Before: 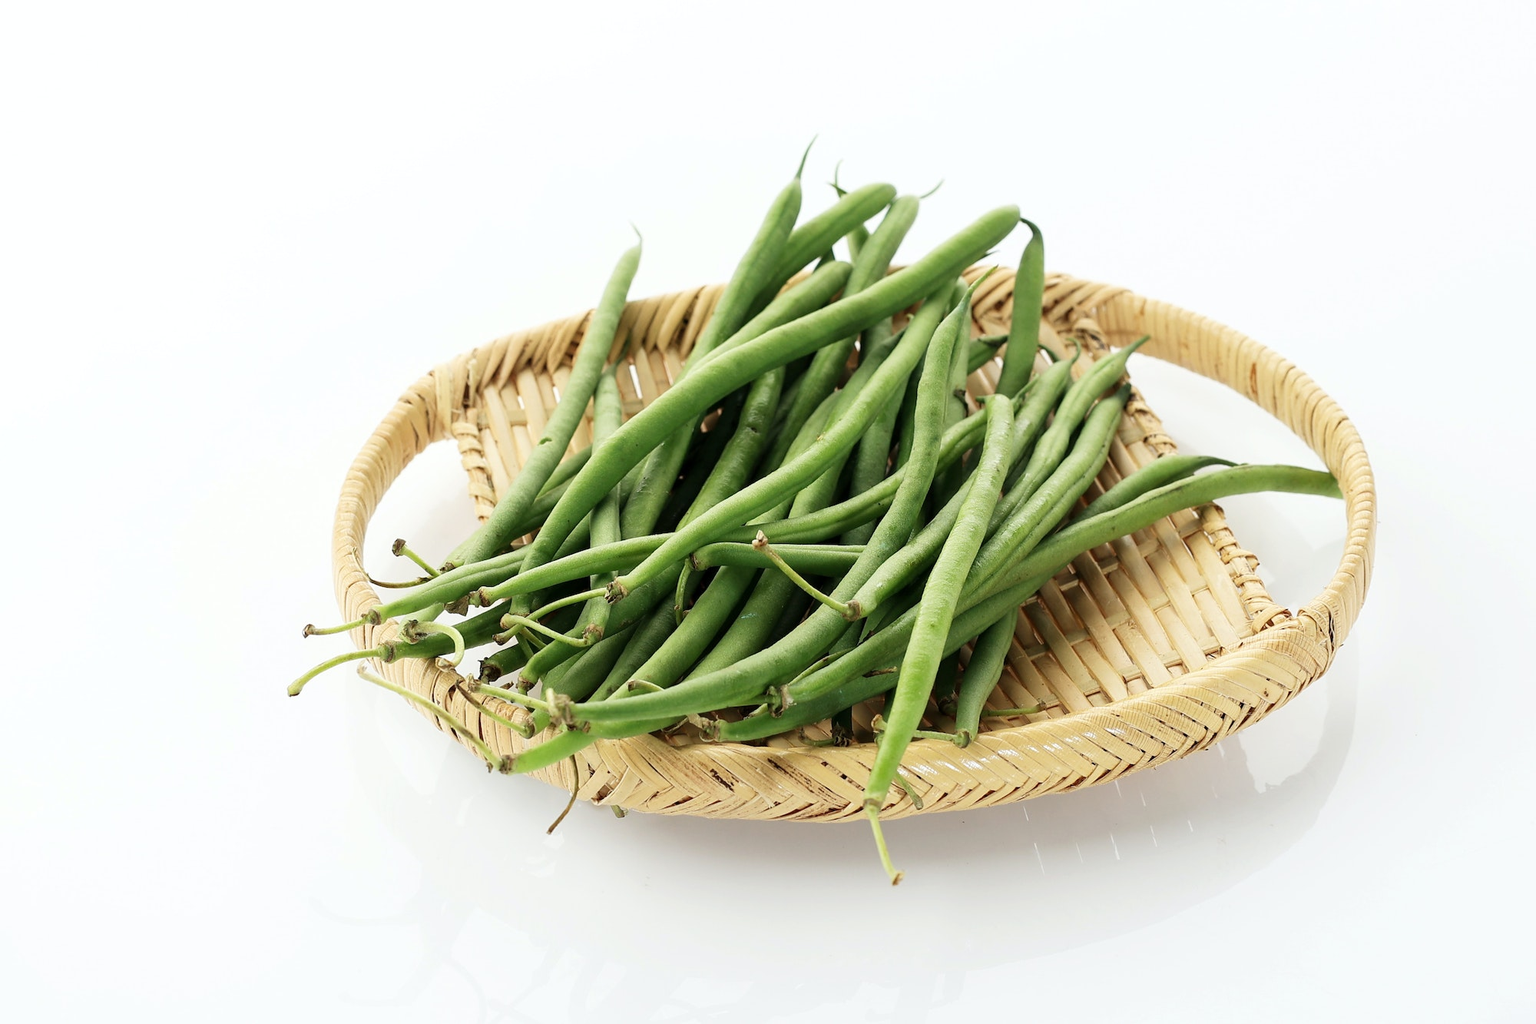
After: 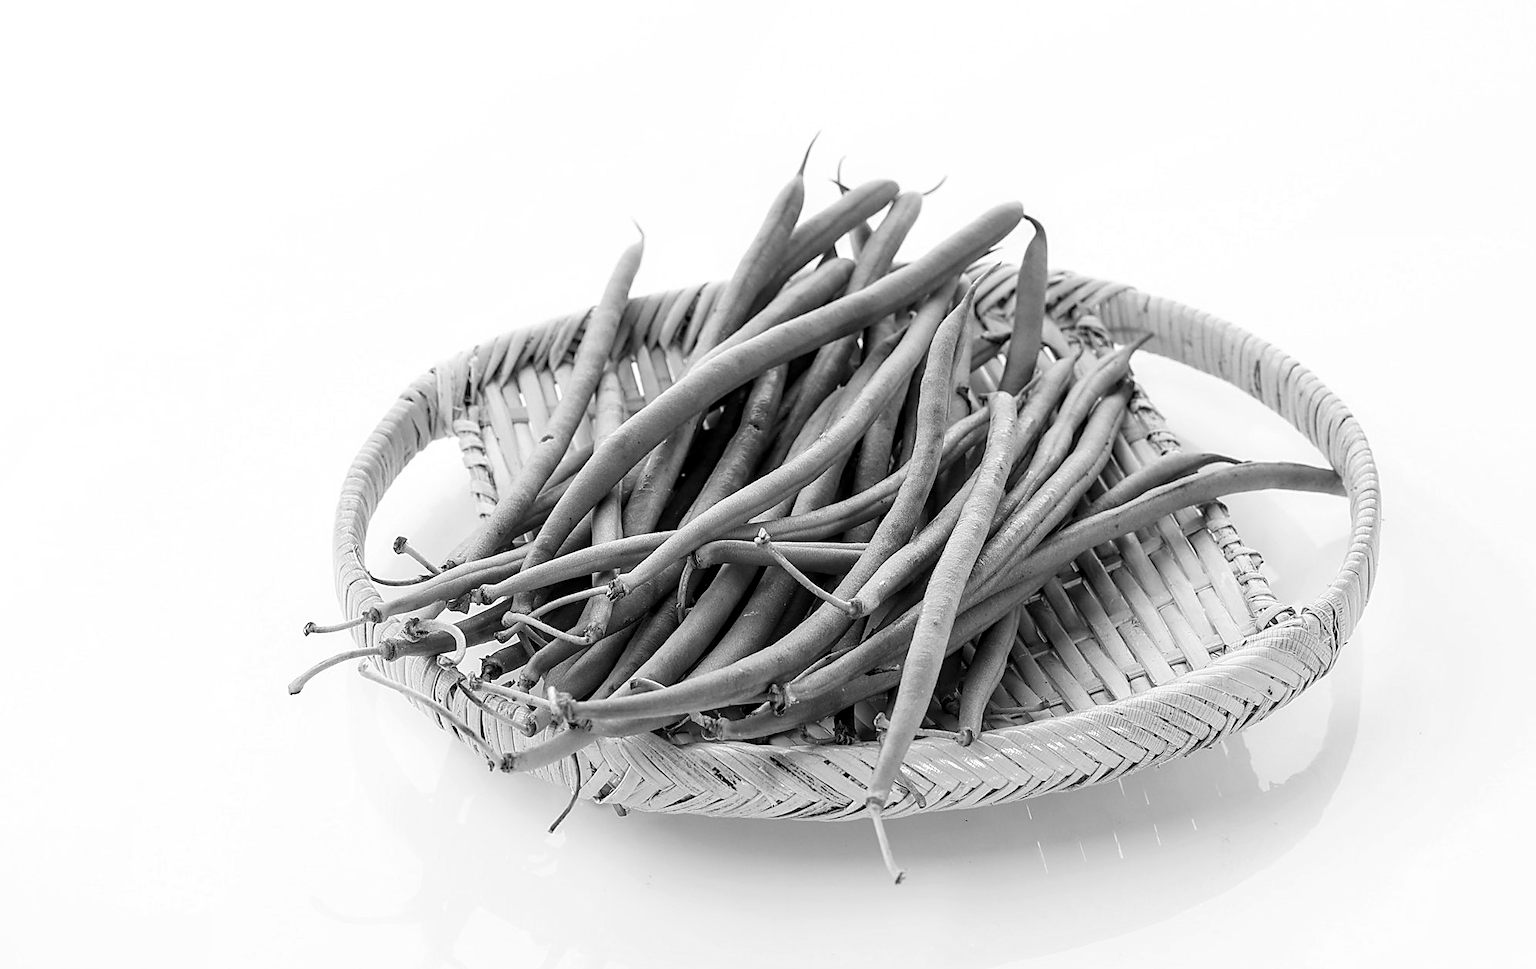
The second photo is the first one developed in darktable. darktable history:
local contrast: detail 130%
sharpen: on, module defaults
monochrome: on, module defaults
crop: top 0.448%, right 0.264%, bottom 5.045%
color balance rgb: linear chroma grading › global chroma 15%, perceptual saturation grading › global saturation 30%
